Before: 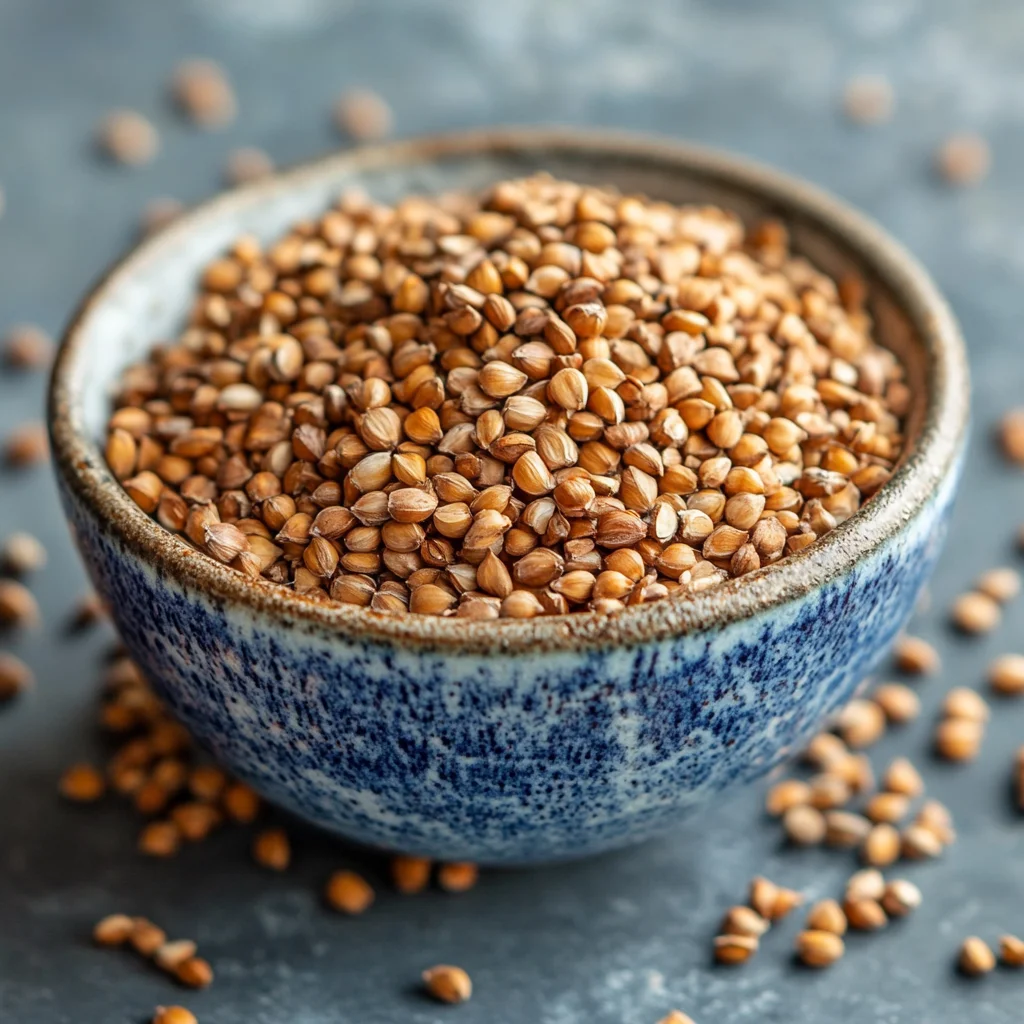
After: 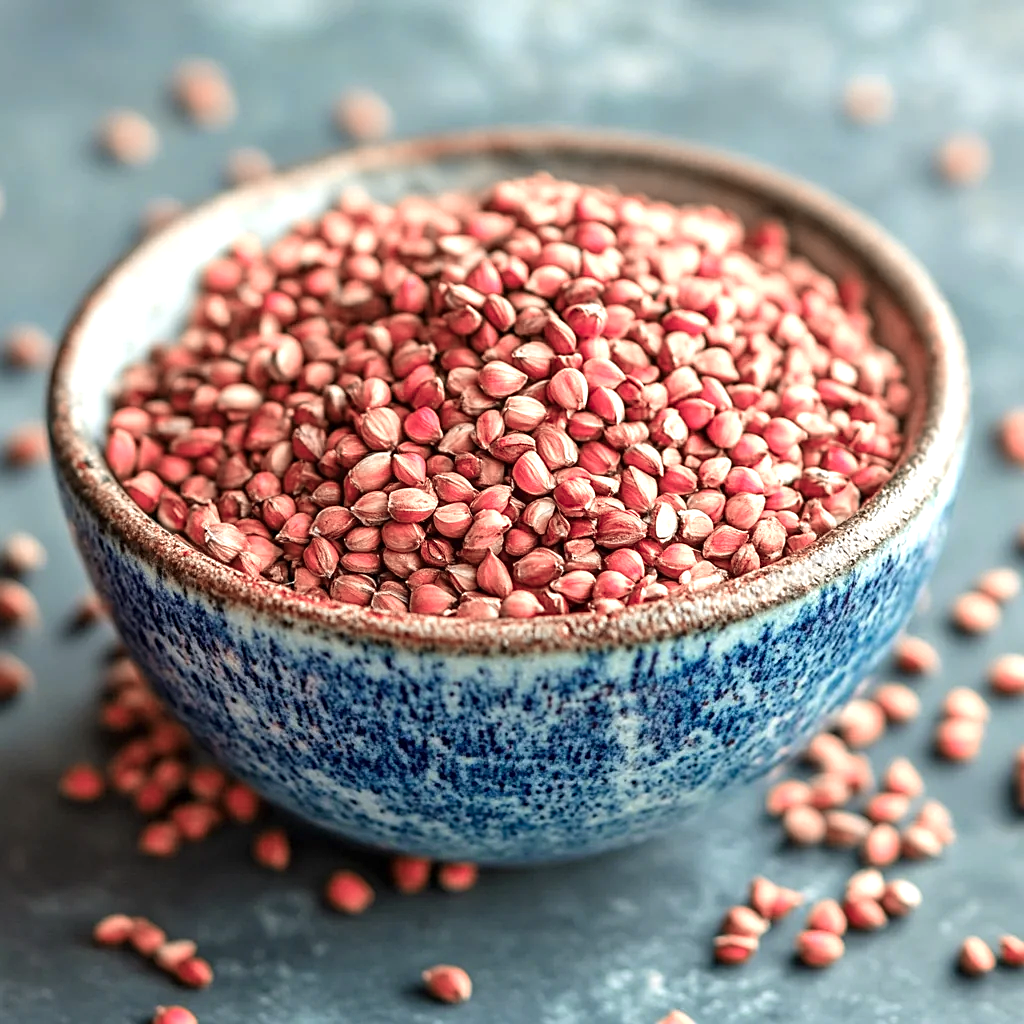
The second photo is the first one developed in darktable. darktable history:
sharpen: on, module defaults
exposure: exposure 0.58 EV, compensate highlight preservation false
color zones: curves: ch2 [(0, 0.488) (0.143, 0.417) (0.286, 0.212) (0.429, 0.179) (0.571, 0.154) (0.714, 0.415) (0.857, 0.495) (1, 0.488)]
